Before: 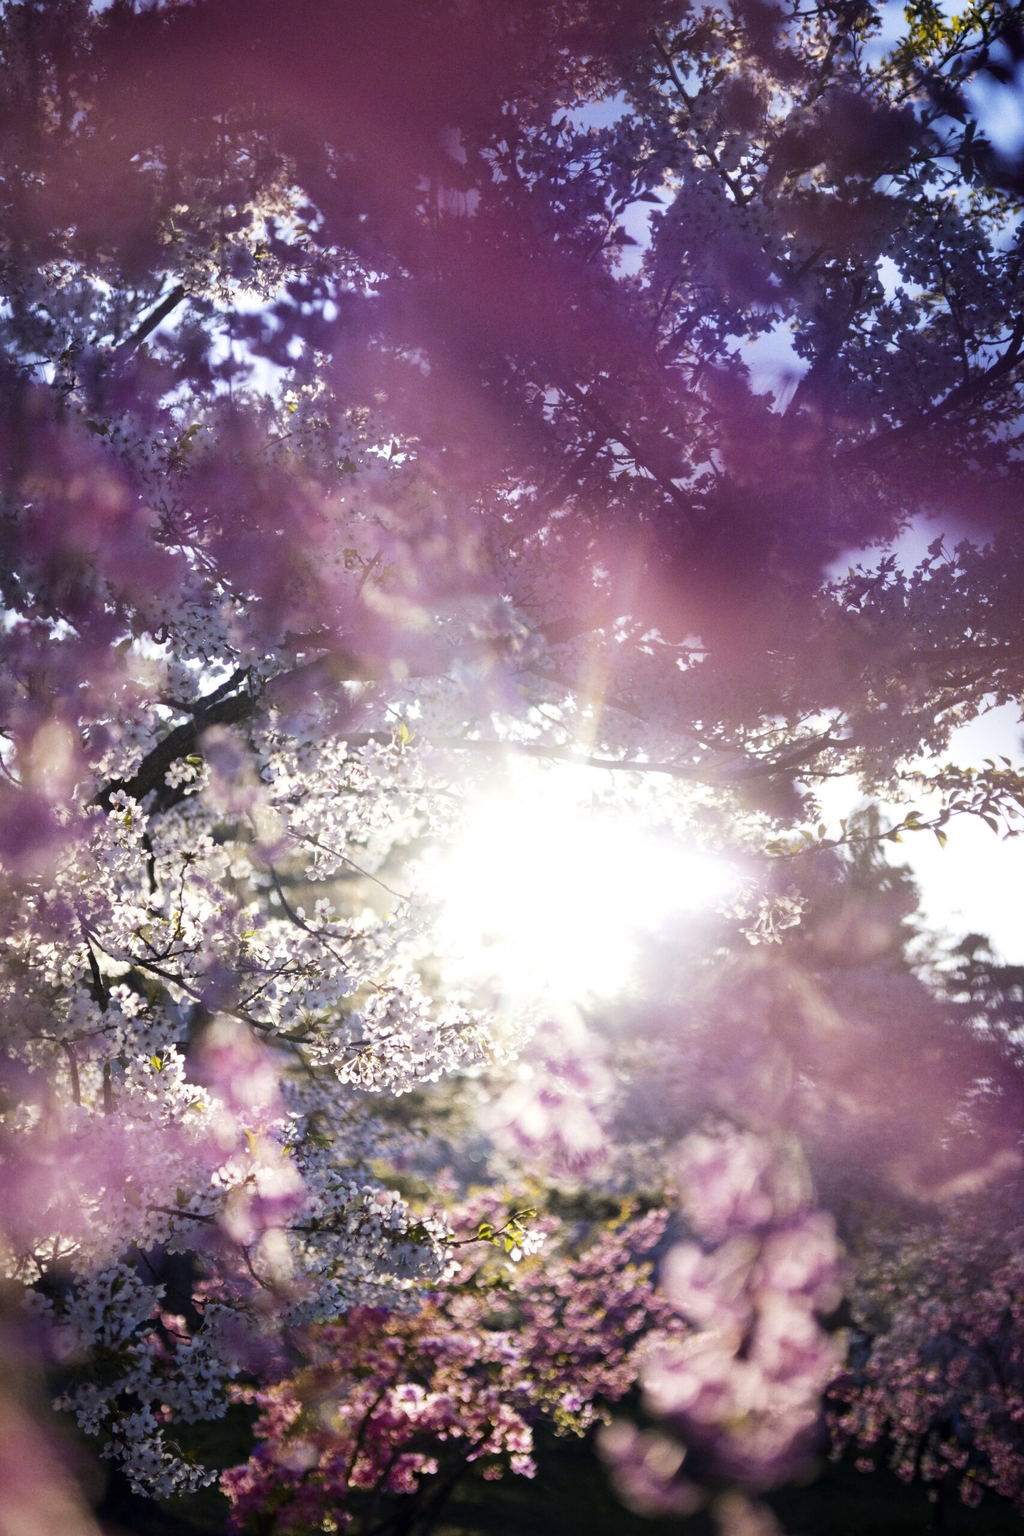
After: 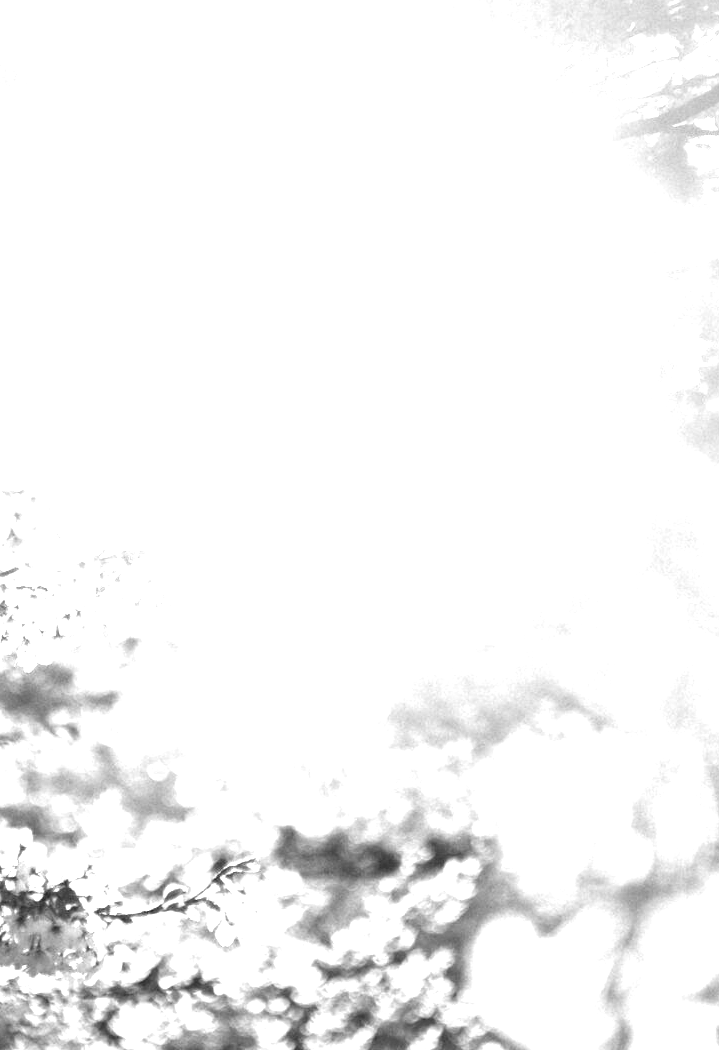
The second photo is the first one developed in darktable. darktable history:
exposure: exposure 1.25 EV, compensate exposure bias true, compensate highlight preservation false
crop: left 37.221%, top 45.169%, right 20.63%, bottom 13.777%
color calibration: output gray [0.28, 0.41, 0.31, 0], gray › normalize channels true, illuminant same as pipeline (D50), adaptation XYZ, x 0.346, y 0.359, gamut compression 0
